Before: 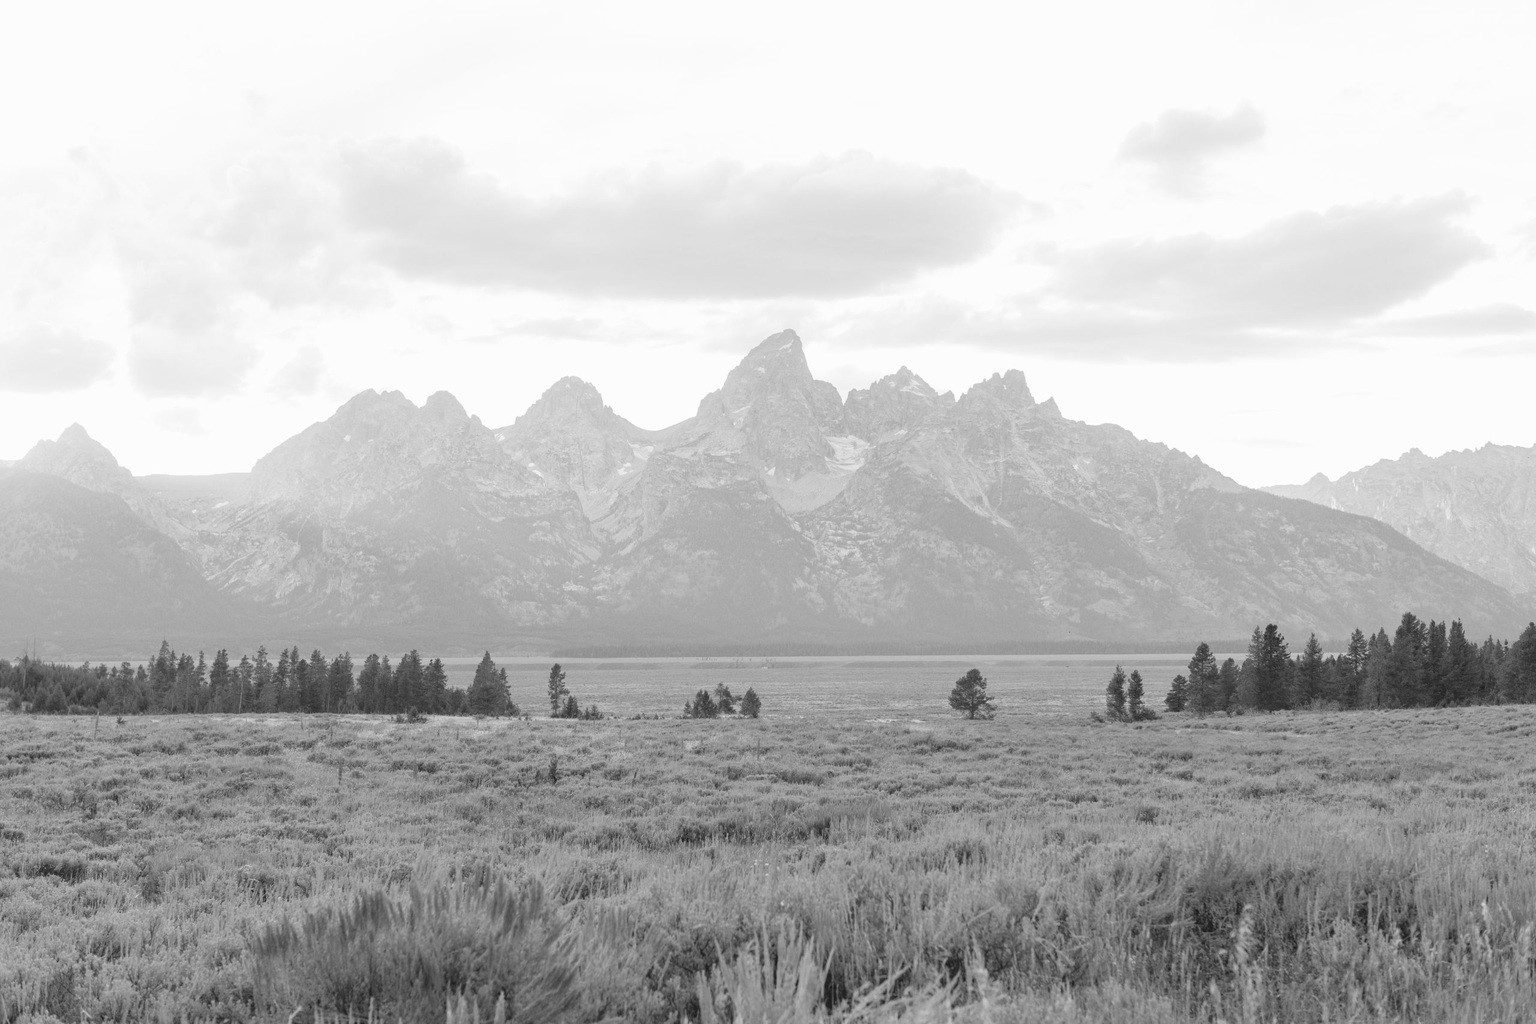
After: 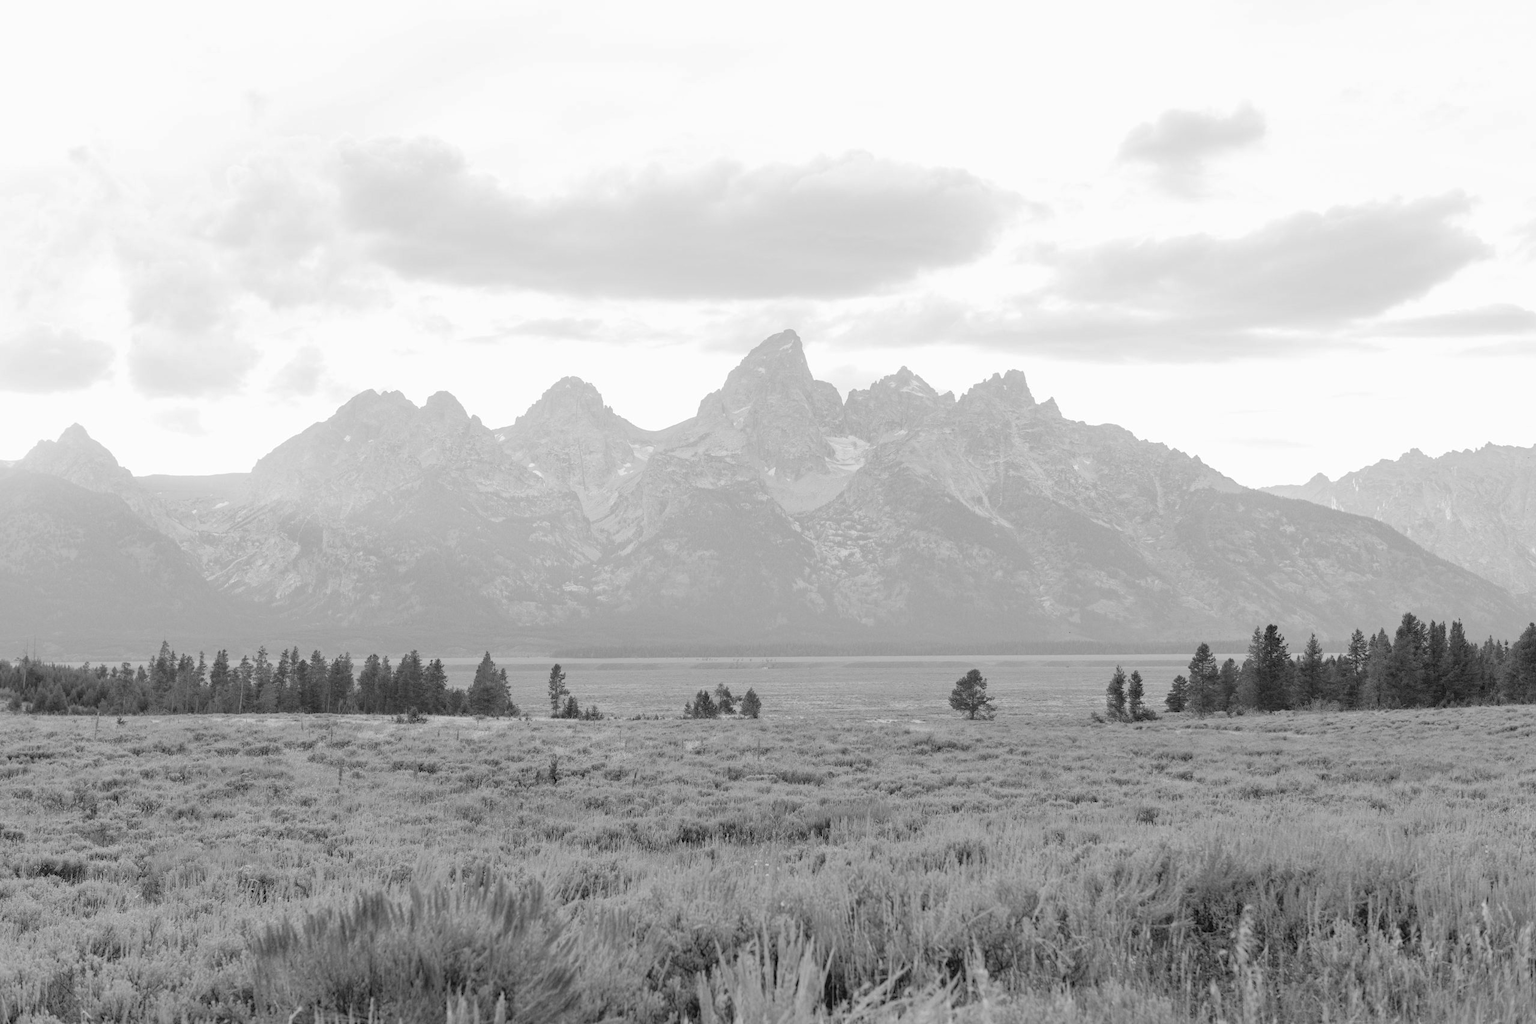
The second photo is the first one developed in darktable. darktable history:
tone curve: curves: ch0 [(0, 0) (0.003, 0.018) (0.011, 0.019) (0.025, 0.02) (0.044, 0.024) (0.069, 0.034) (0.1, 0.049) (0.136, 0.082) (0.177, 0.136) (0.224, 0.196) (0.277, 0.263) (0.335, 0.329) (0.399, 0.401) (0.468, 0.473) (0.543, 0.546) (0.623, 0.625) (0.709, 0.698) (0.801, 0.779) (0.898, 0.867) (1, 1)], color space Lab, independent channels, preserve colors none
